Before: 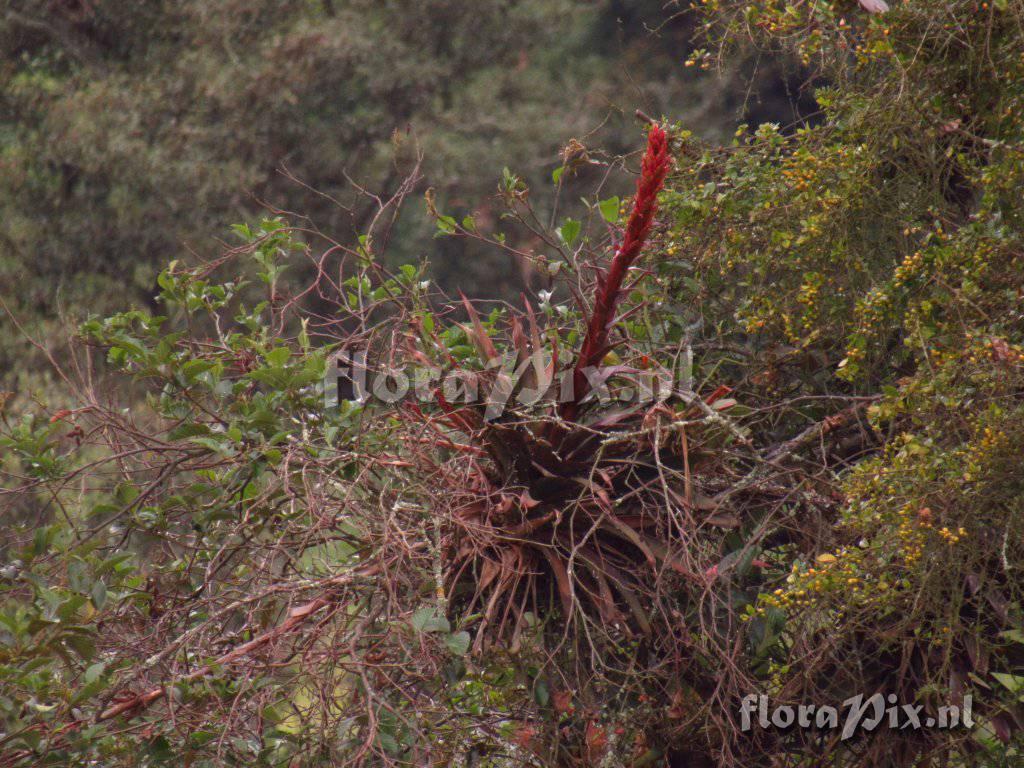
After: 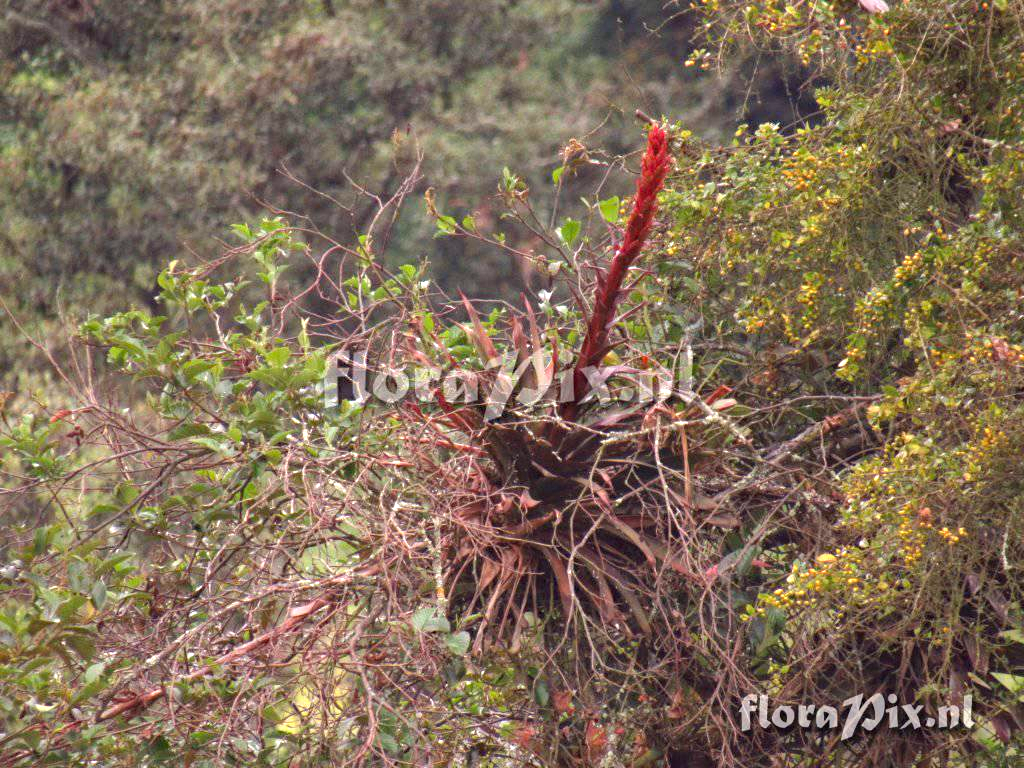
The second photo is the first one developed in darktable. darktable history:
haze removal: adaptive false
shadows and highlights: soften with gaussian
exposure: black level correction 0, exposure 1.2 EV, compensate exposure bias true, compensate highlight preservation false
color zones: curves: ch0 [(0.068, 0.464) (0.25, 0.5) (0.48, 0.508) (0.75, 0.536) (0.886, 0.476) (0.967, 0.456)]; ch1 [(0.066, 0.456) (0.25, 0.5) (0.616, 0.508) (0.746, 0.56) (0.934, 0.444)]
